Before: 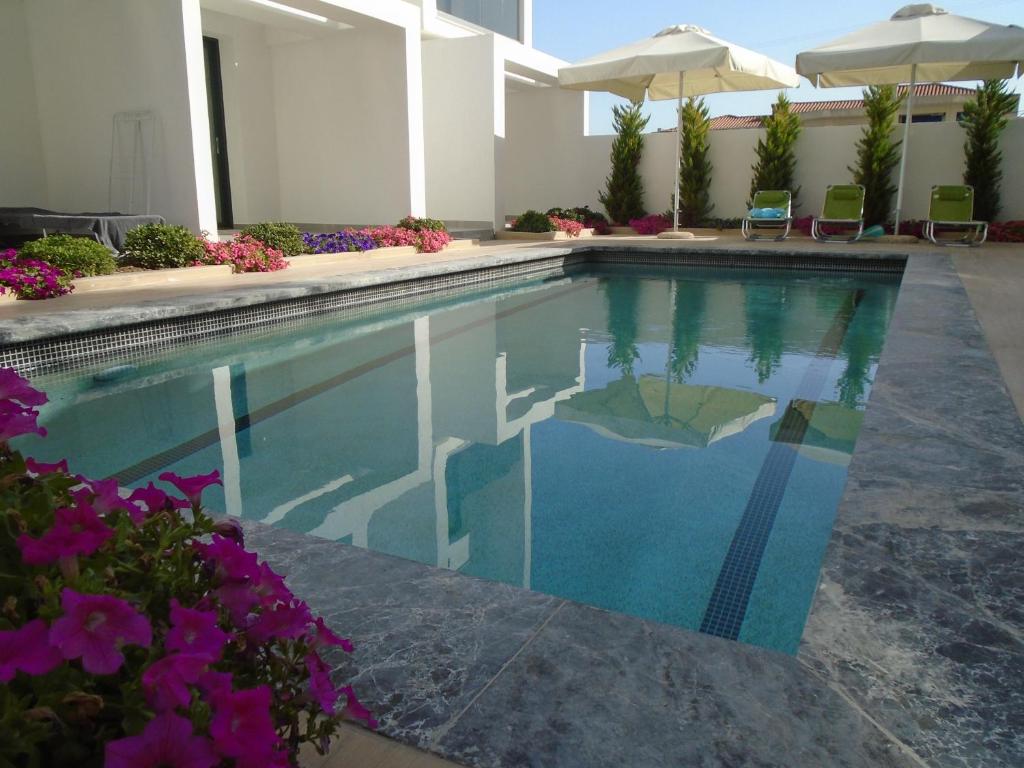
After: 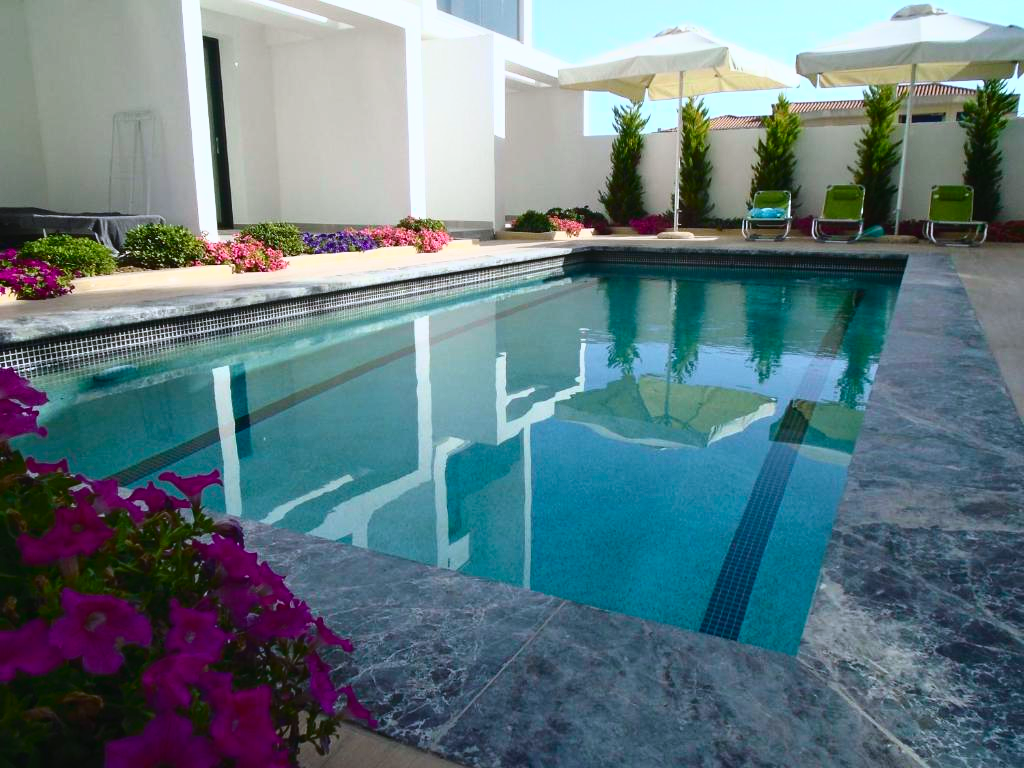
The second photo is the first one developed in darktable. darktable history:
tone curve: curves: ch0 [(0, 0.018) (0.162, 0.128) (0.434, 0.478) (0.667, 0.785) (0.819, 0.943) (1, 0.991)]; ch1 [(0, 0) (0.402, 0.36) (0.476, 0.449) (0.506, 0.505) (0.523, 0.518) (0.582, 0.586) (0.641, 0.668) (0.7, 0.741) (1, 1)]; ch2 [(0, 0) (0.416, 0.403) (0.483, 0.472) (0.503, 0.505) (0.521, 0.519) (0.547, 0.561) (0.597, 0.643) (0.699, 0.759) (0.997, 0.858)], color space Lab, independent channels
contrast brightness saturation: contrast 0.05
color calibration: illuminant as shot in camera, x 0.358, y 0.373, temperature 4628.91 K
